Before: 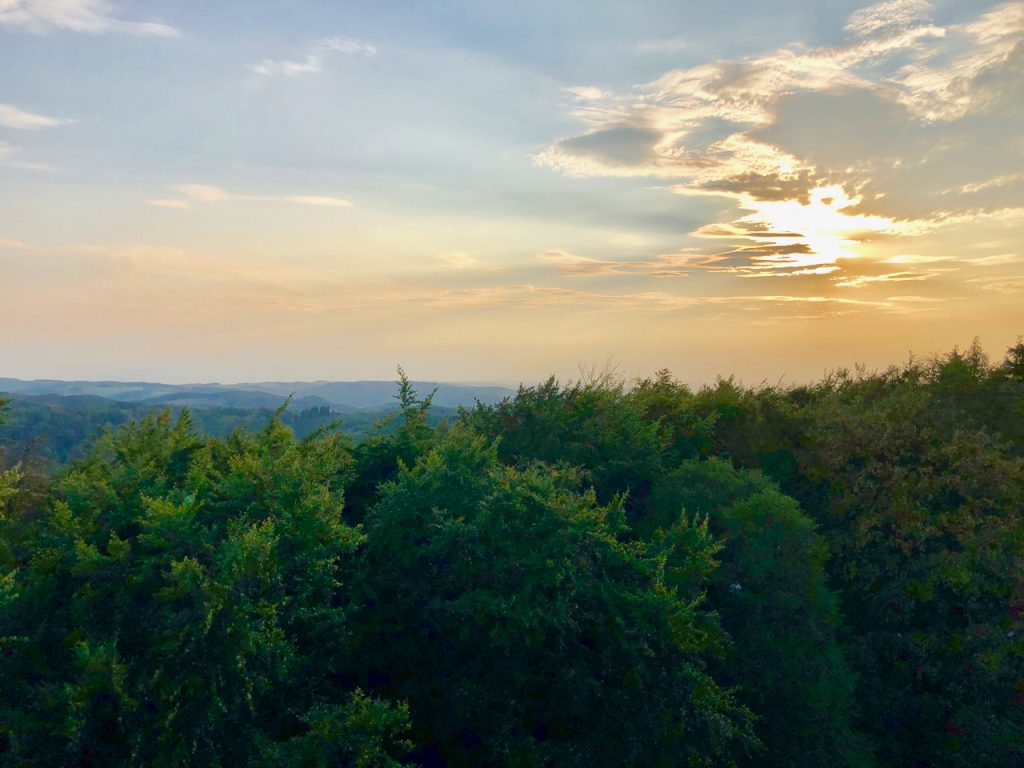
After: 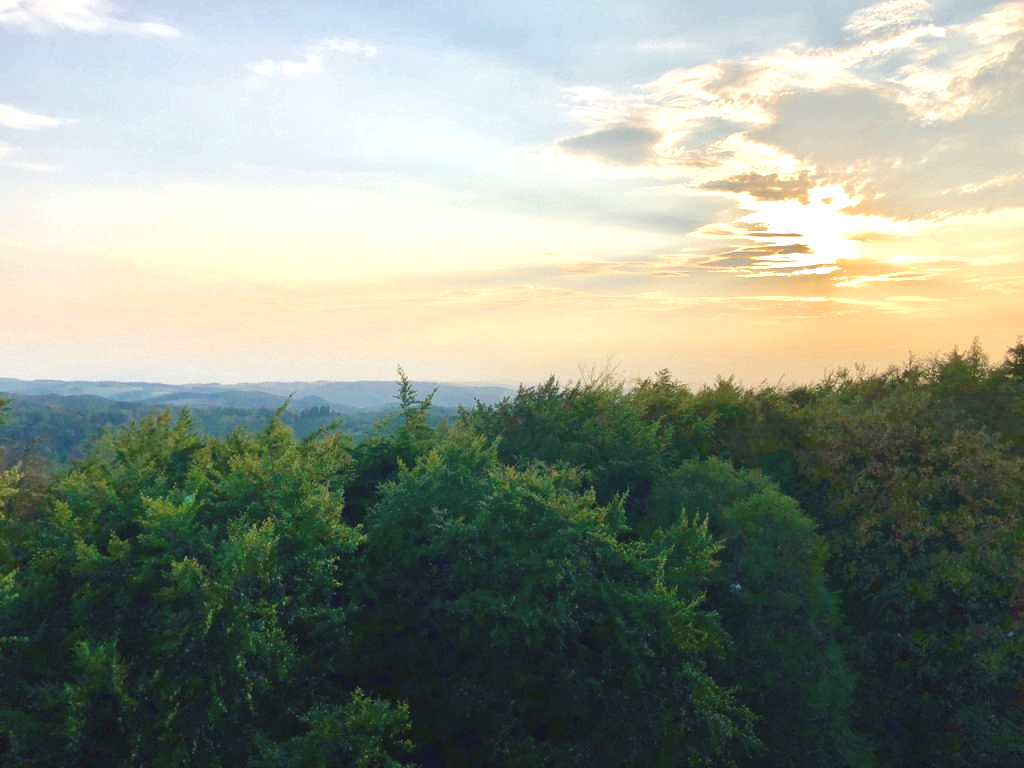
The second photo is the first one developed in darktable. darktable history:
color correction: saturation 0.85
exposure: black level correction -0.005, exposure 0.622 EV, compensate highlight preservation false
